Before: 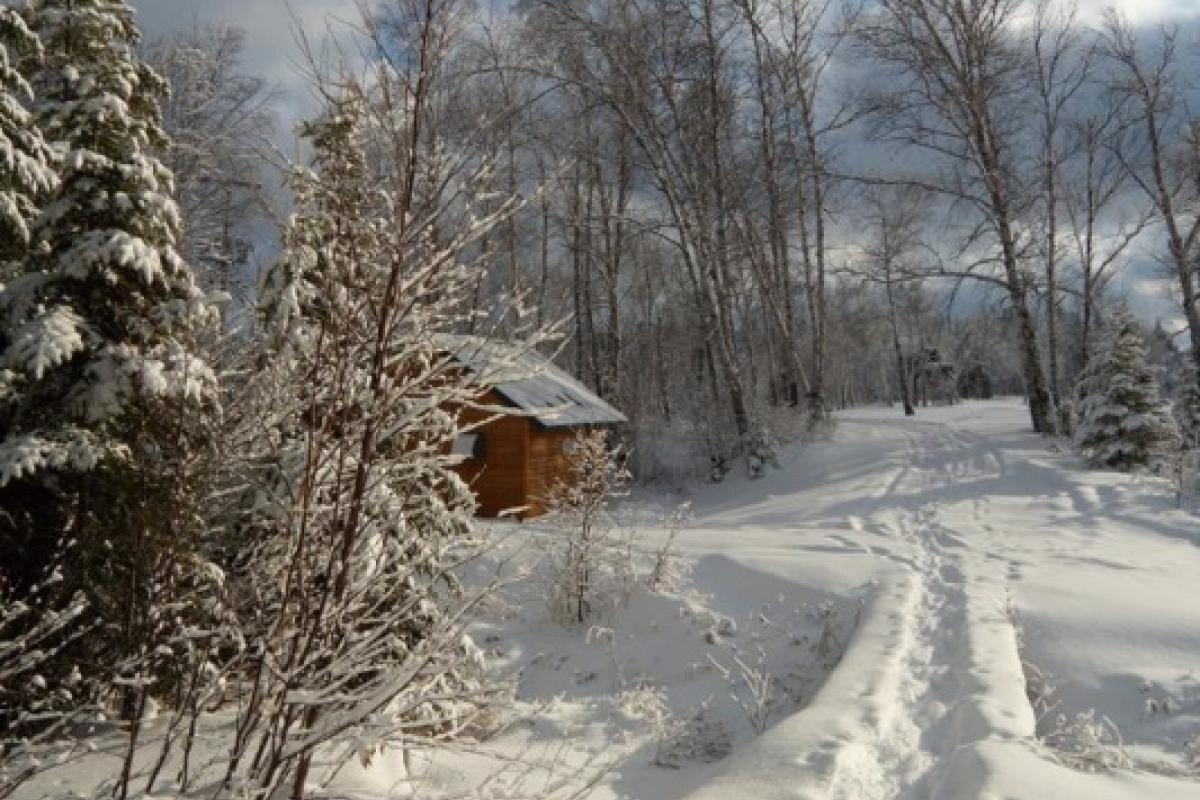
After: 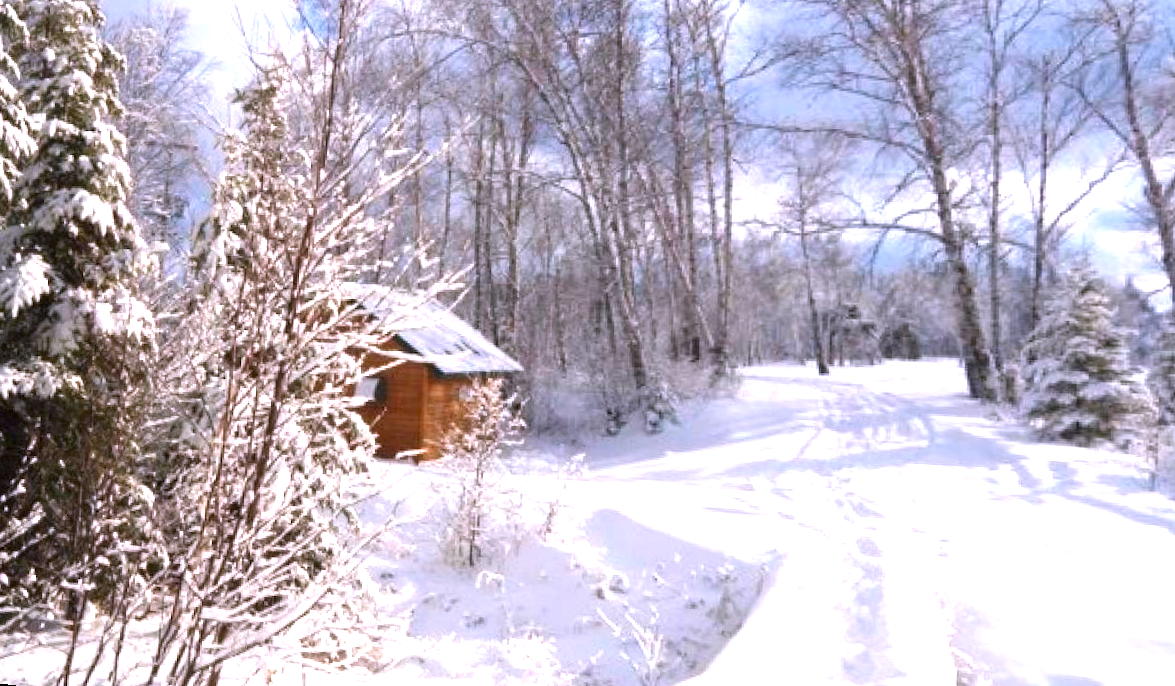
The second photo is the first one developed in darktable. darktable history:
rotate and perspective: rotation 1.69°, lens shift (vertical) -0.023, lens shift (horizontal) -0.291, crop left 0.025, crop right 0.988, crop top 0.092, crop bottom 0.842
exposure: black level correction 0, exposure 1.675 EV, compensate exposure bias true, compensate highlight preservation false
grain: coarseness 0.81 ISO, strength 1.34%, mid-tones bias 0%
white balance: red 1.042, blue 1.17
color zones: curves: ch0 [(0, 0.5) (0.143, 0.5) (0.286, 0.5) (0.429, 0.5) (0.571, 0.5) (0.714, 0.476) (0.857, 0.5) (1, 0.5)]; ch2 [(0, 0.5) (0.143, 0.5) (0.286, 0.5) (0.429, 0.5) (0.571, 0.5) (0.714, 0.487) (0.857, 0.5) (1, 0.5)]
